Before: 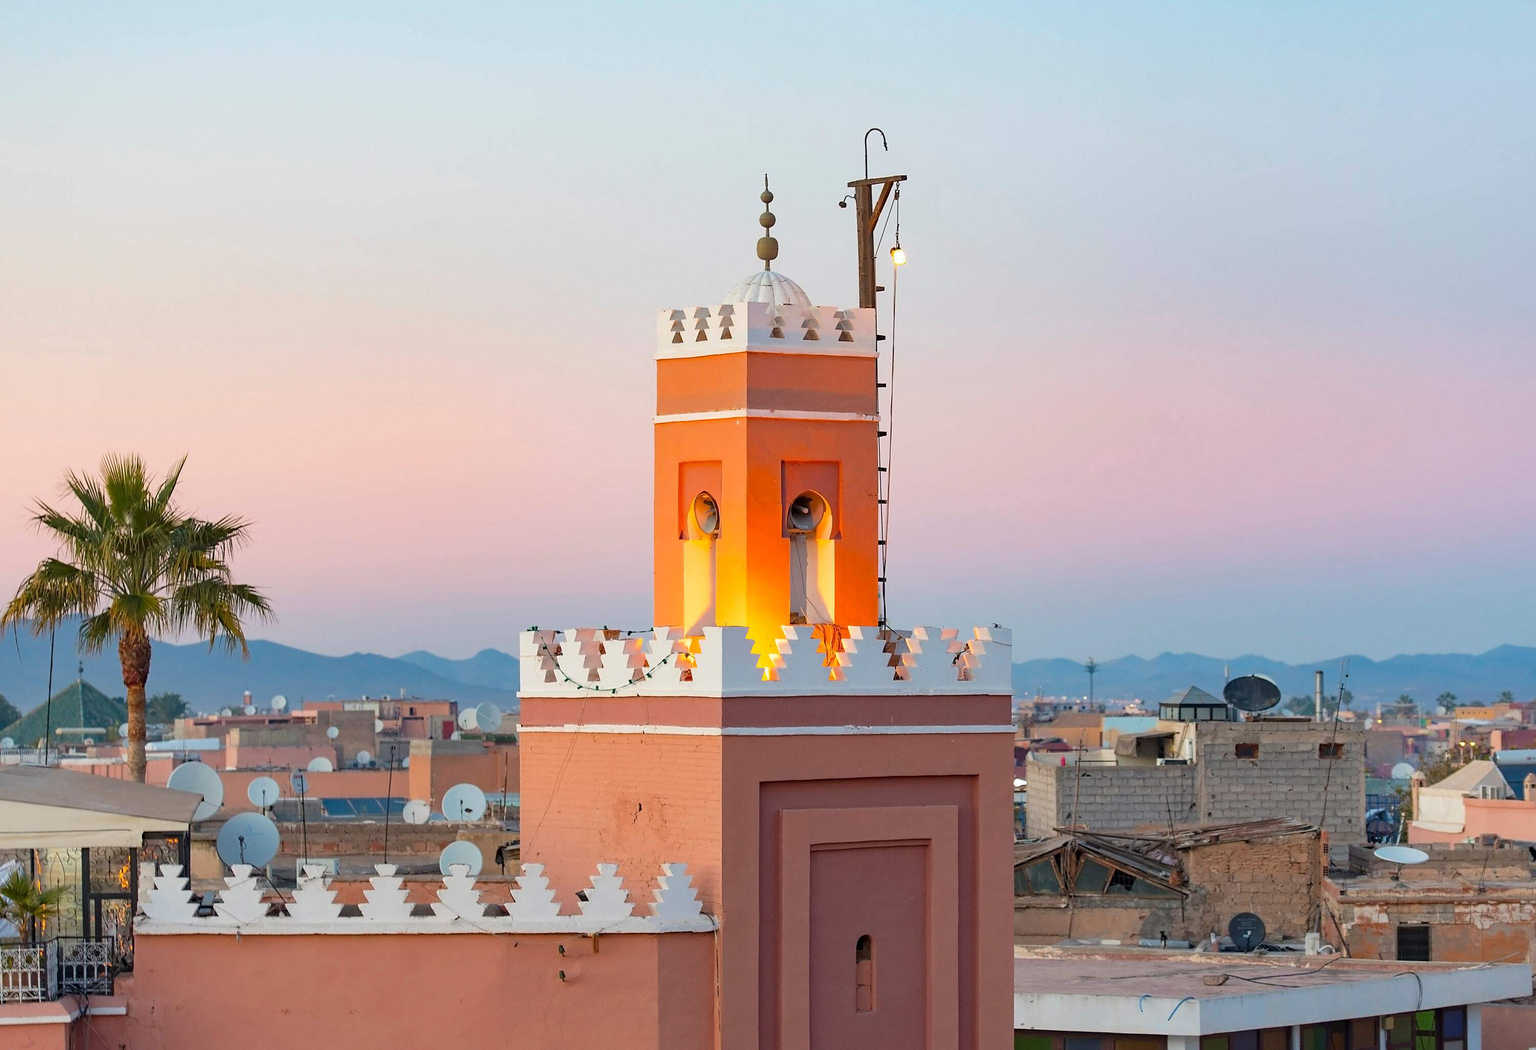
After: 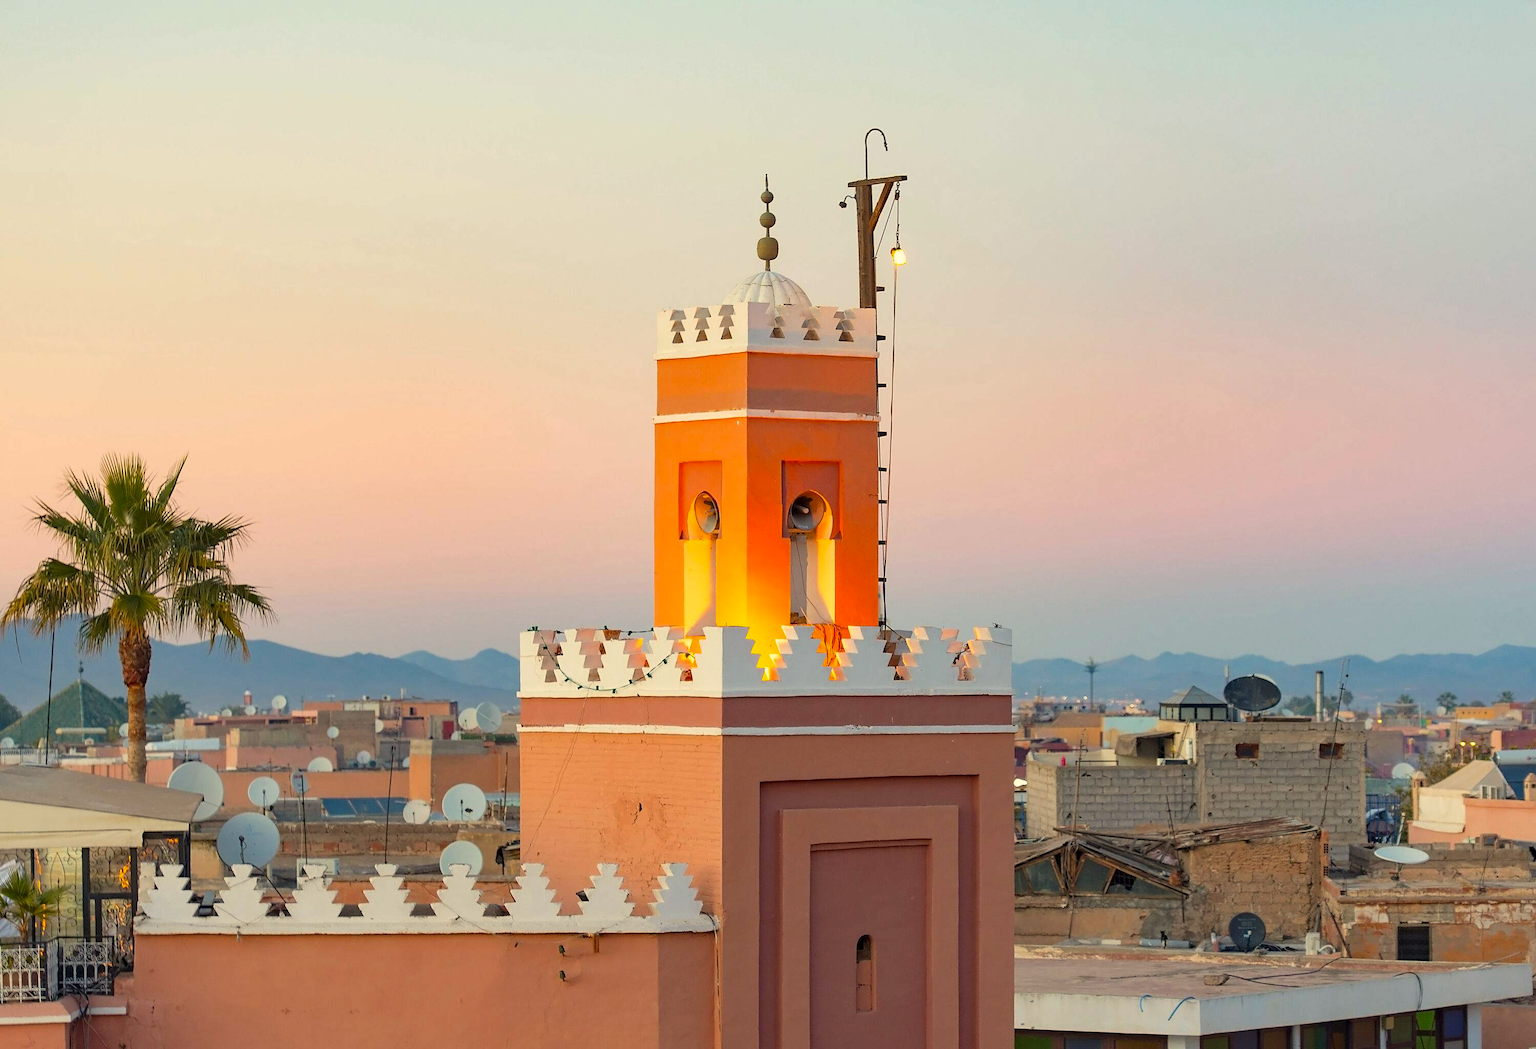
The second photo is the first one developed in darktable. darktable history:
color correction: highlights a* 1.39, highlights b* 17.83
vibrance: vibrance 14%
